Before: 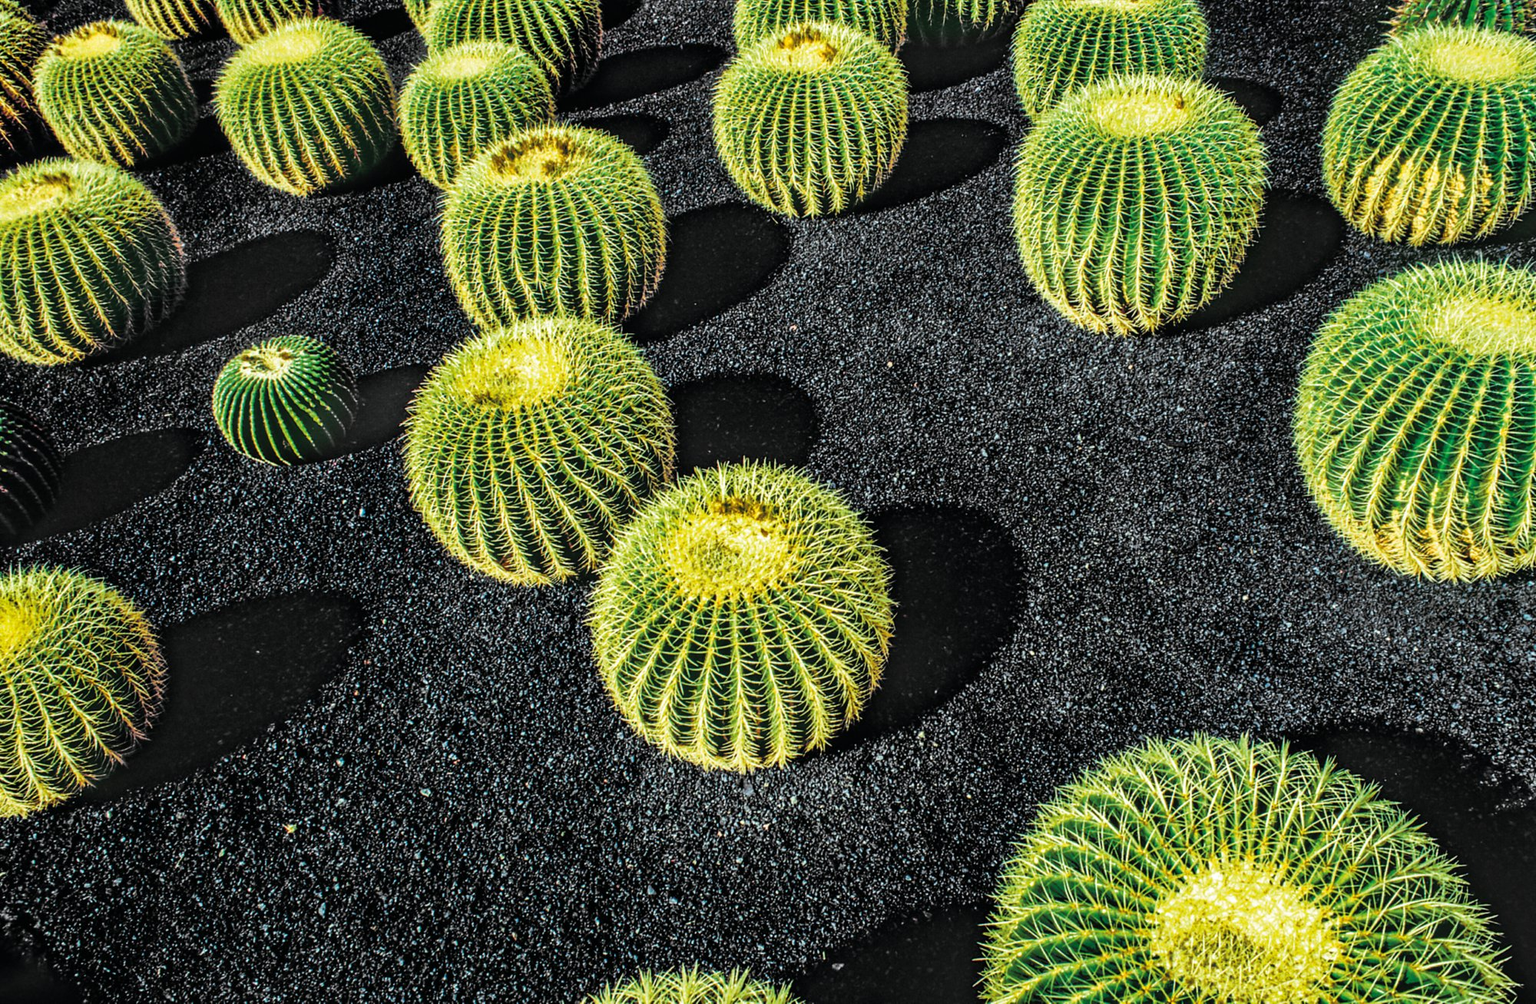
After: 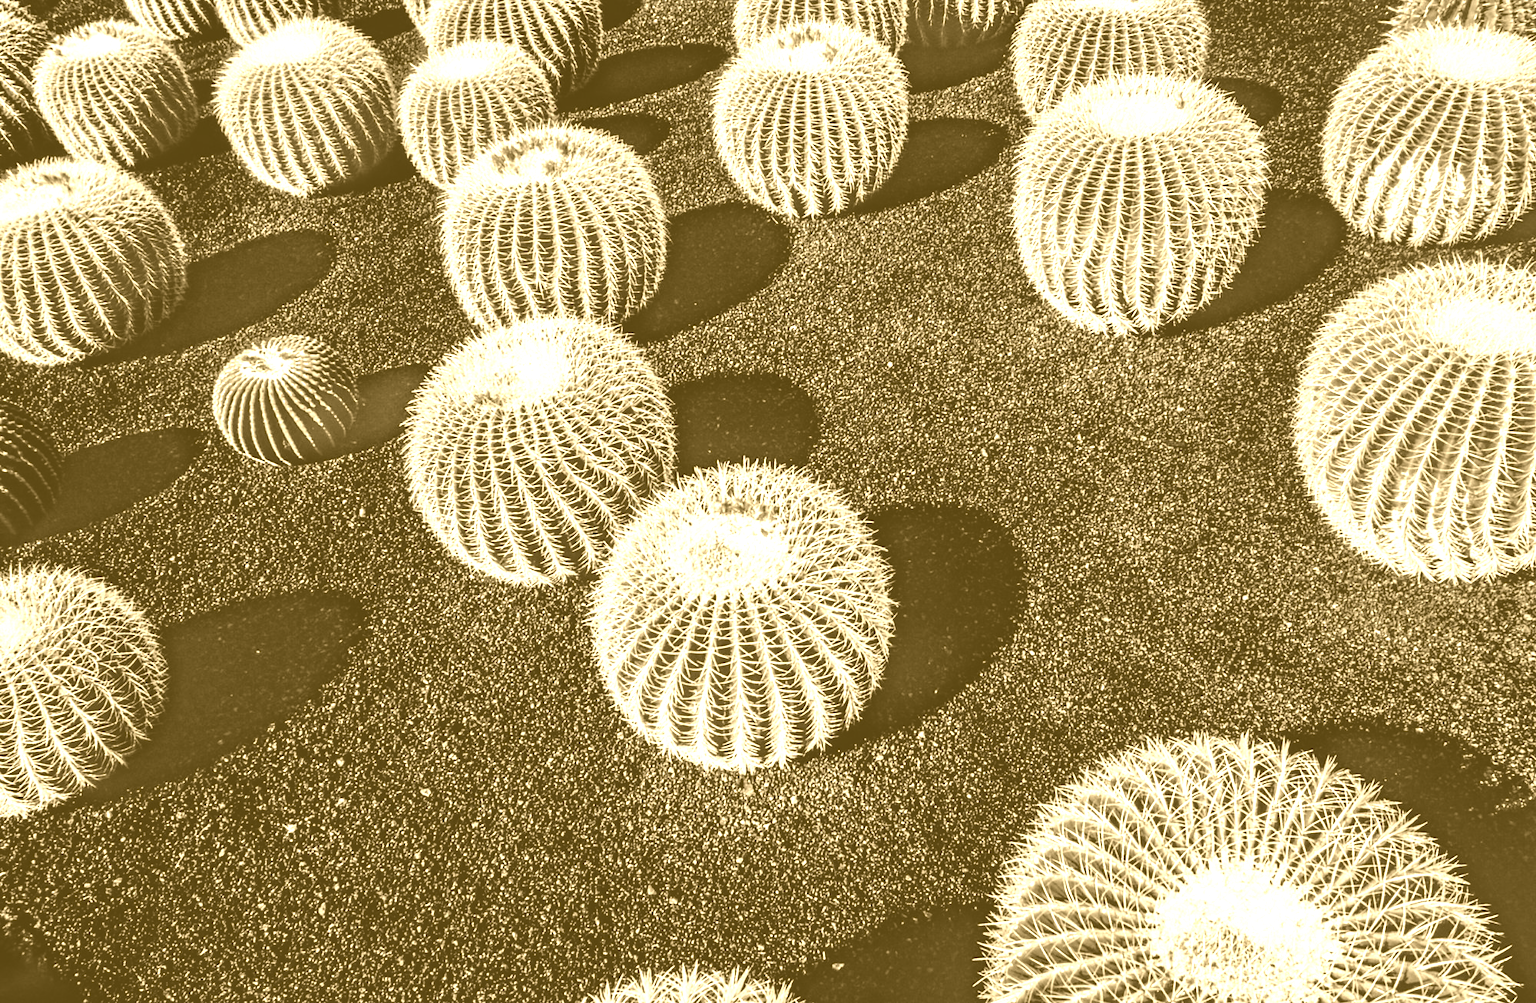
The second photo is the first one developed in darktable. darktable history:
colorize: hue 36°, source mix 100%
white balance: red 1.138, green 0.996, blue 0.812
